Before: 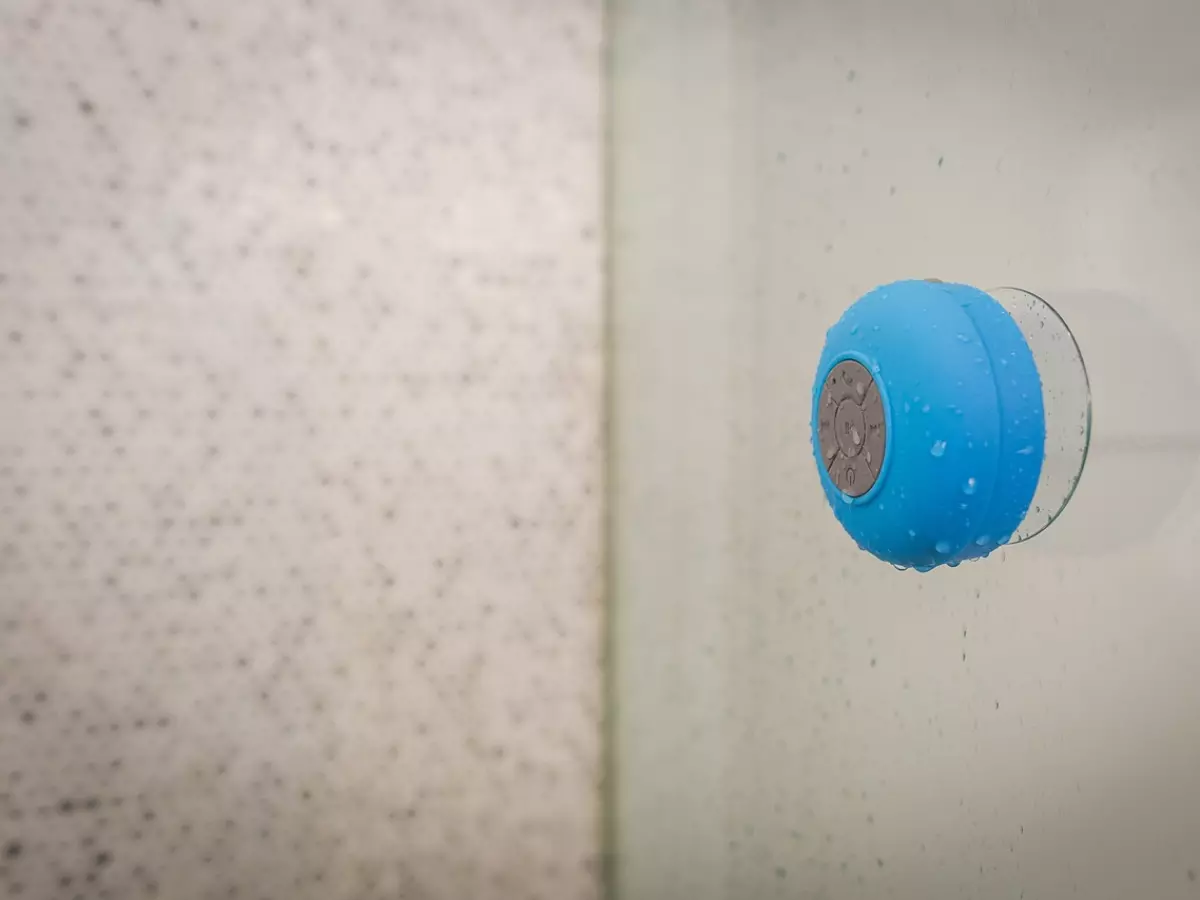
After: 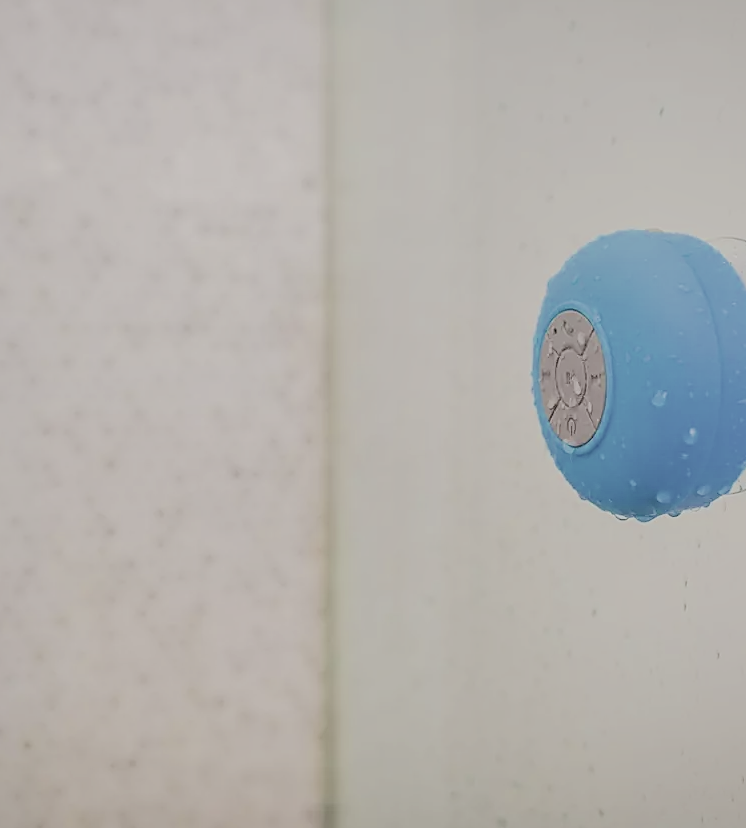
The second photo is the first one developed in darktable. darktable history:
shadows and highlights: on, module defaults
haze removal: strength -0.051, adaptive false
local contrast: detail 130%
tone equalizer: -7 EV 0.155 EV, -6 EV 0.633 EV, -5 EV 1.18 EV, -4 EV 1.33 EV, -3 EV 1.16 EV, -2 EV 0.6 EV, -1 EV 0.159 EV, edges refinement/feathering 500, mask exposure compensation -1.57 EV, preserve details no
crop and rotate: left 23.292%, top 5.647%, right 14.533%, bottom 2.284%
filmic rgb: black relative exposure -7.65 EV, white relative exposure 4.56 EV, hardness 3.61, preserve chrominance max RGB
sharpen: on, module defaults
contrast brightness saturation: contrast 0.098, saturation -0.361
